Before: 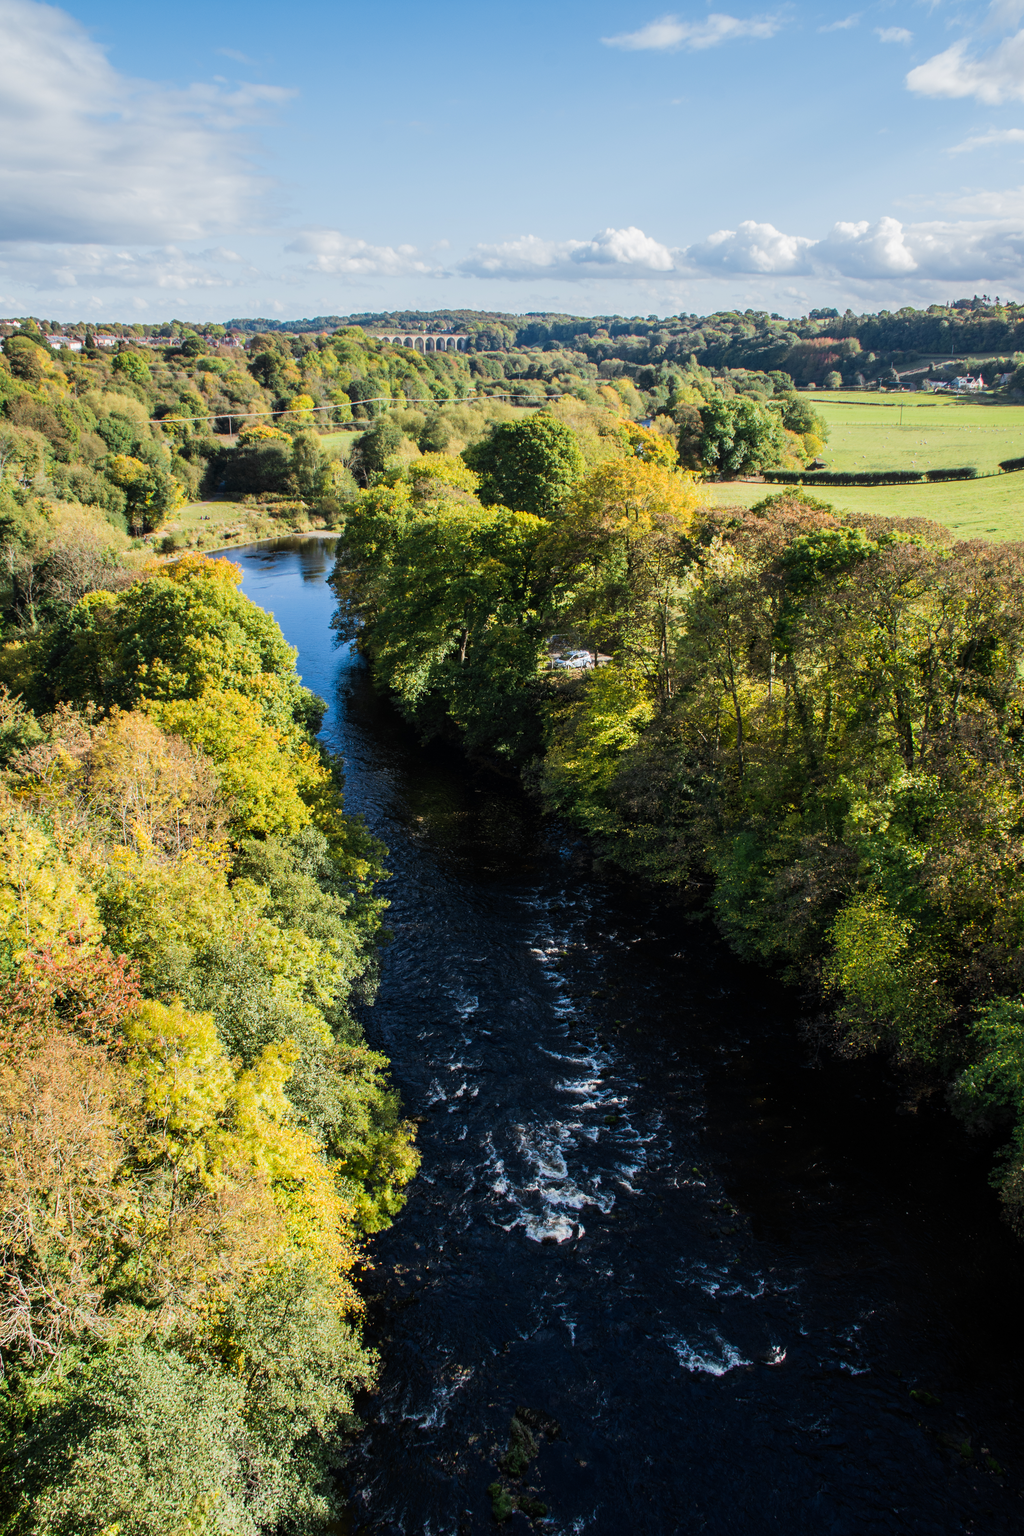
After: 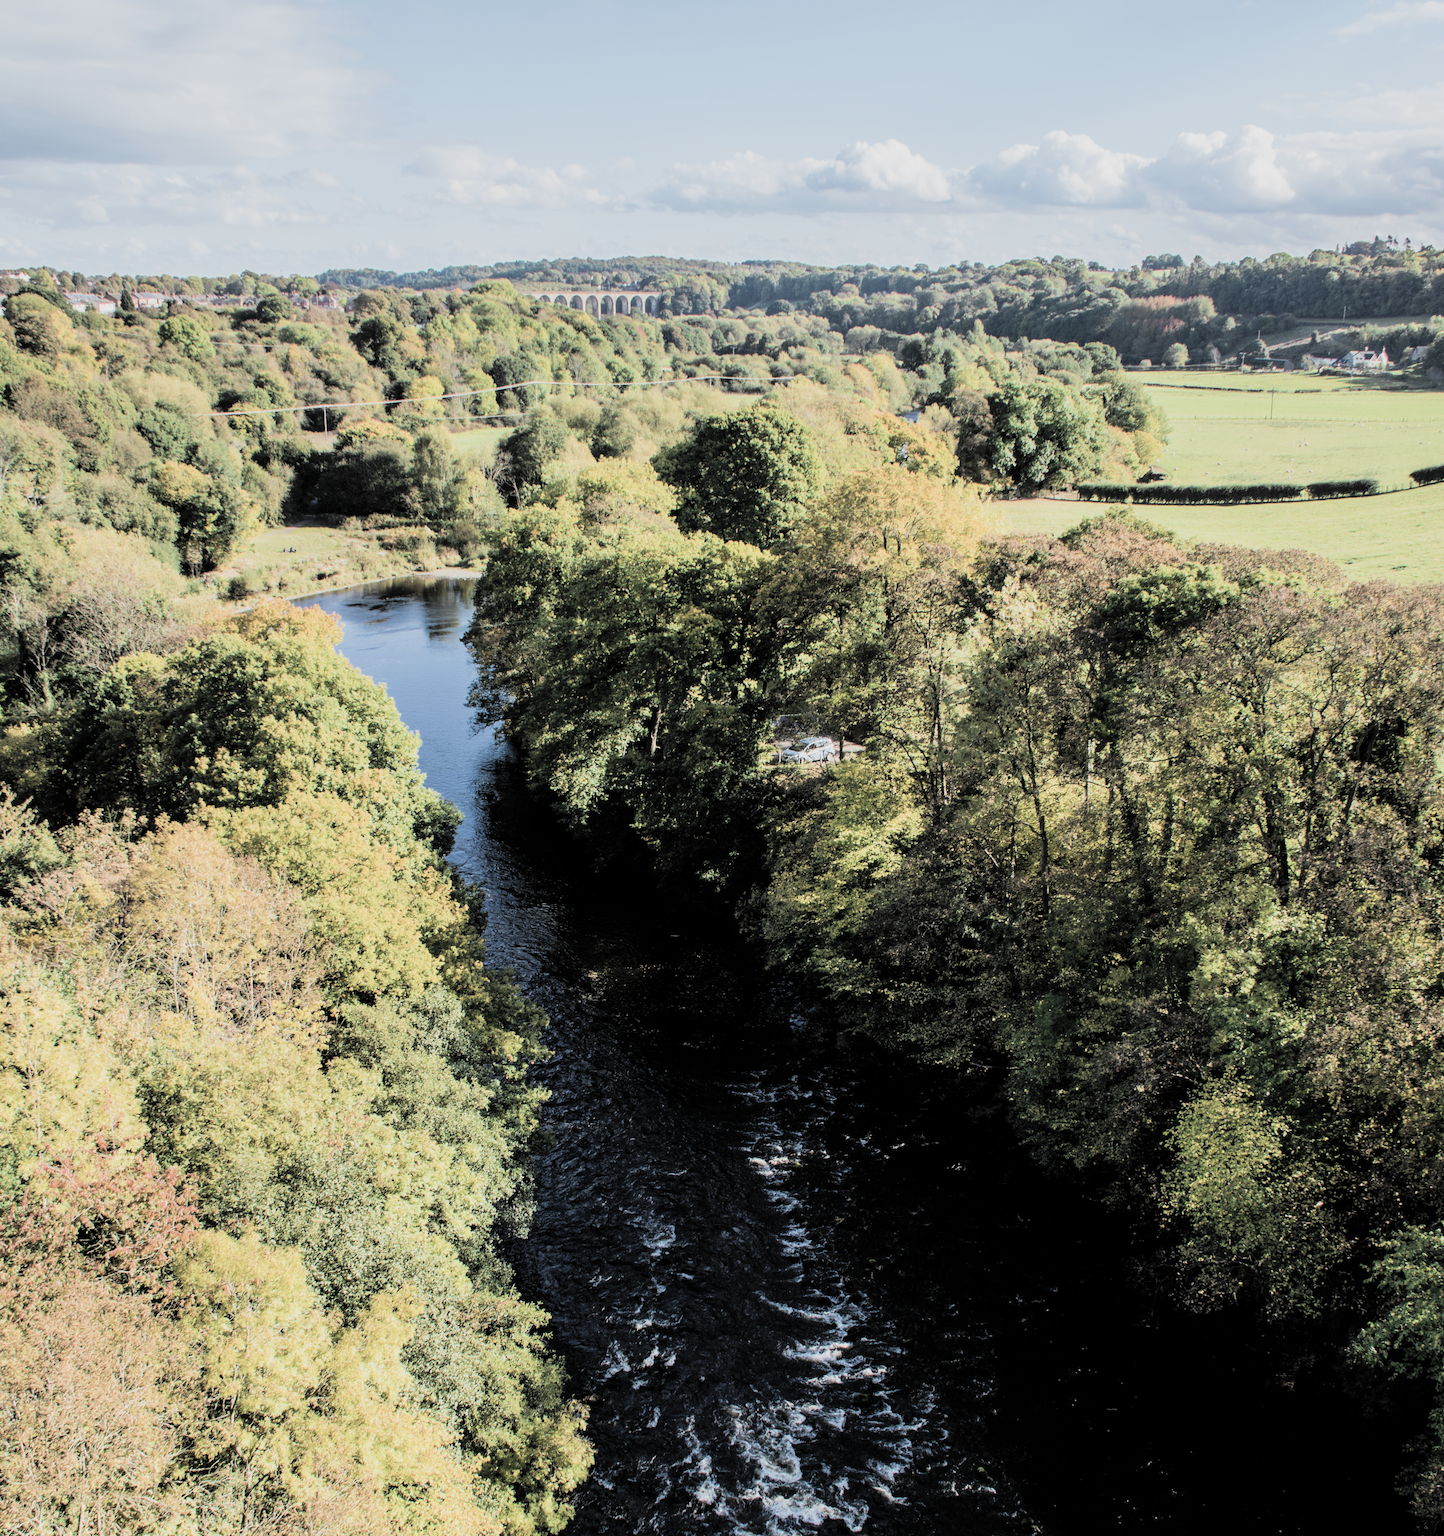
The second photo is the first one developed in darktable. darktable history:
crop and rotate: top 8.362%, bottom 20.758%
exposure: black level correction 0, exposure 0.699 EV, compensate highlight preservation false
contrast brightness saturation: brightness 0.188, saturation -0.486
filmic rgb: middle gray luminance 29%, black relative exposure -10.22 EV, white relative exposure 5.48 EV, target black luminance 0%, hardness 3.93, latitude 1.39%, contrast 1.13, highlights saturation mix 4.05%, shadows ↔ highlights balance 14.76%, add noise in highlights 0.002, color science v3 (2019), use custom middle-gray values true, contrast in highlights soft
velvia: on, module defaults
